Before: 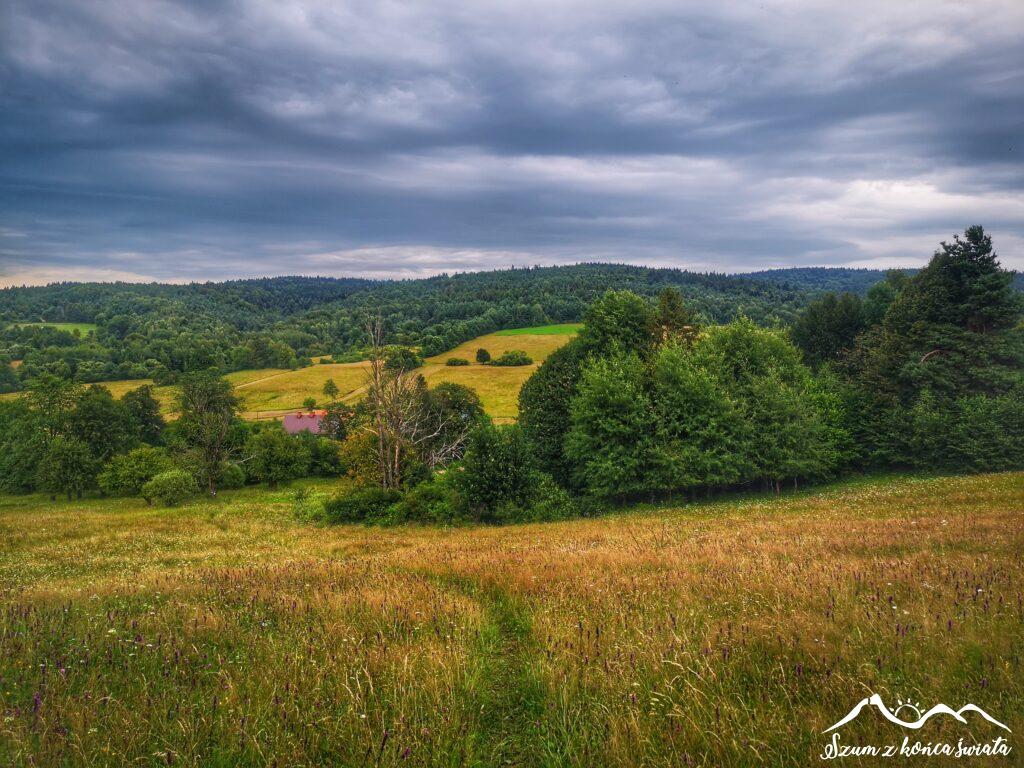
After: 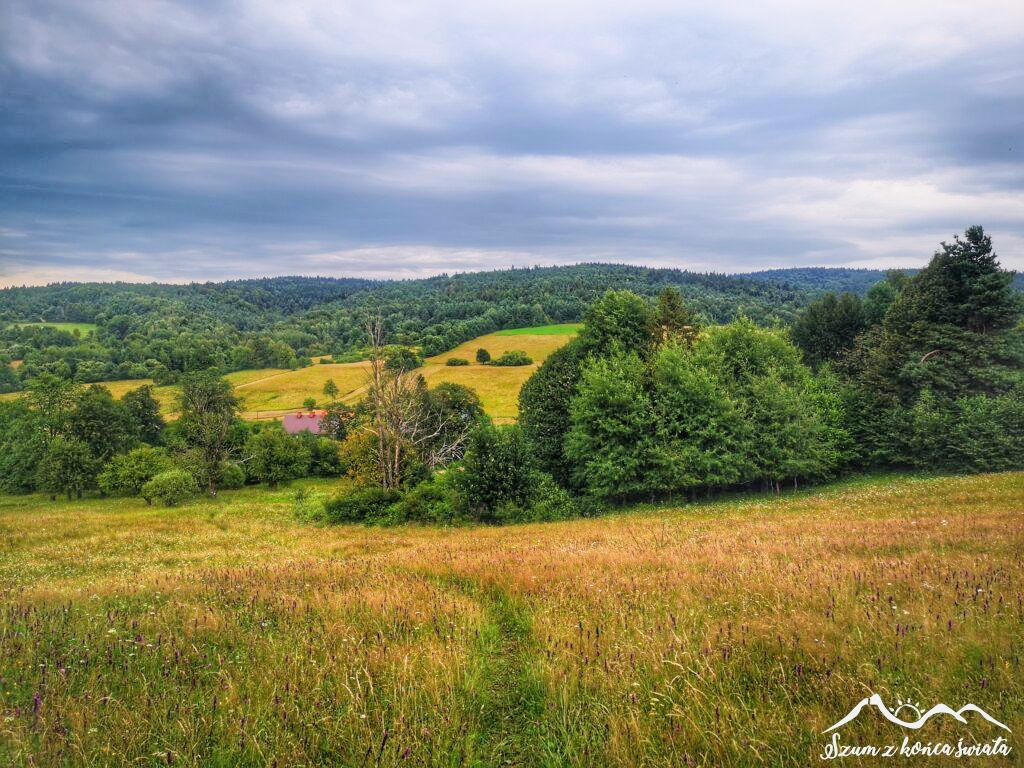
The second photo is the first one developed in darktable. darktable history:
filmic rgb: hardness 4.17
exposure: black level correction 0, exposure 0.7 EV, compensate exposure bias true, compensate highlight preservation false
tone equalizer: on, module defaults
shadows and highlights: highlights 70.7, soften with gaussian
